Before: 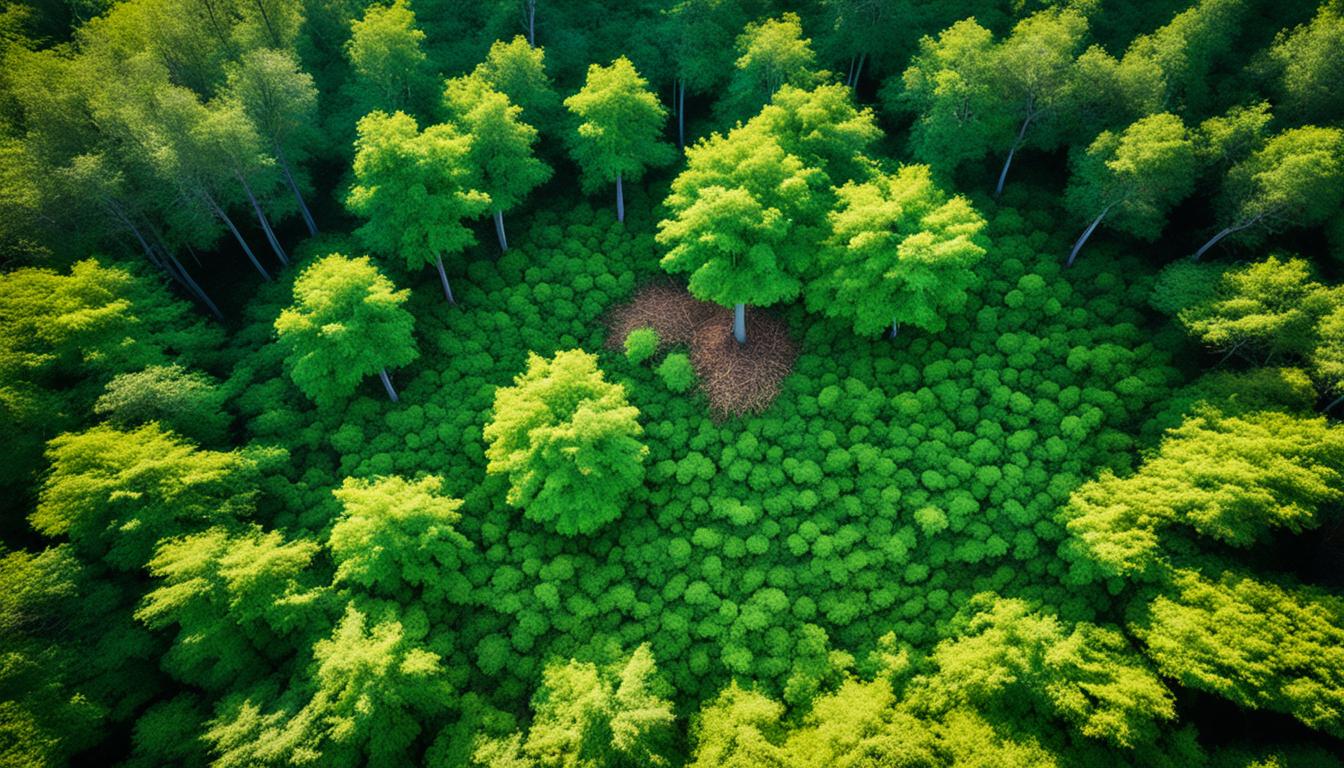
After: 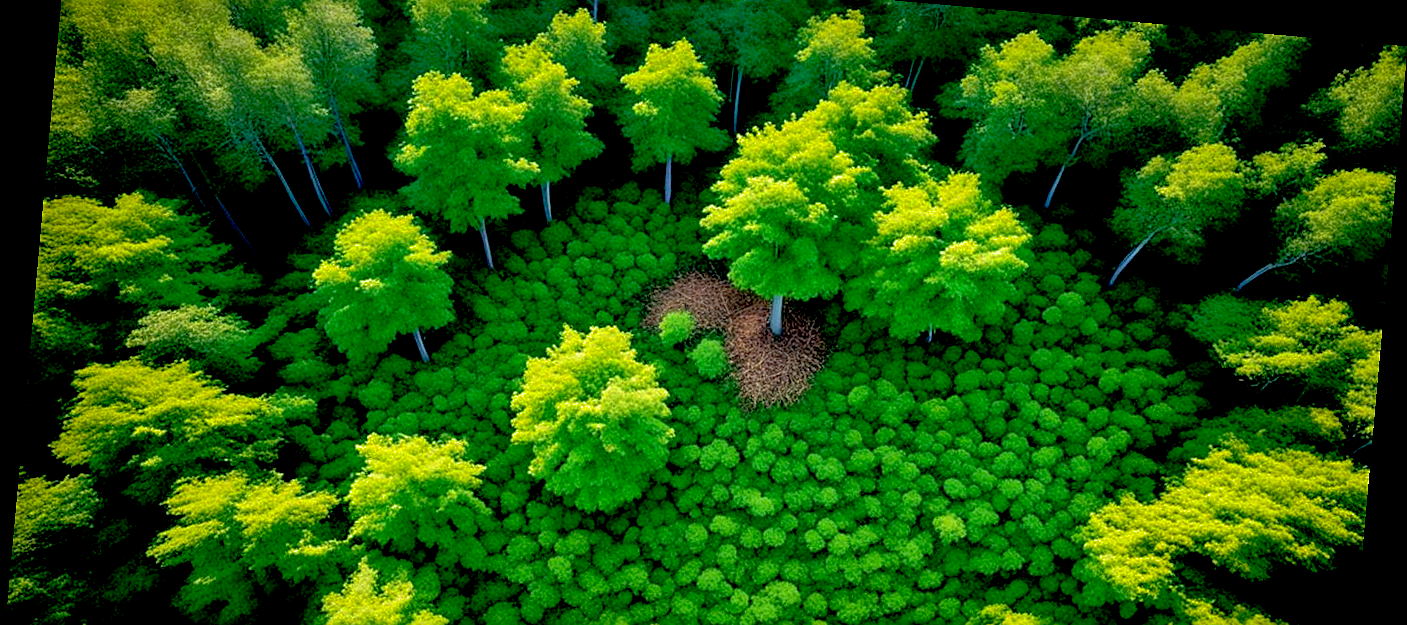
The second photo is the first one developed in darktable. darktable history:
crop and rotate: top 8.293%, bottom 20.996%
rotate and perspective: rotation 5.12°, automatic cropping off
shadows and highlights: on, module defaults
exposure: black level correction 0.025, exposure 0.182 EV, compensate highlight preservation false
sharpen: on, module defaults
